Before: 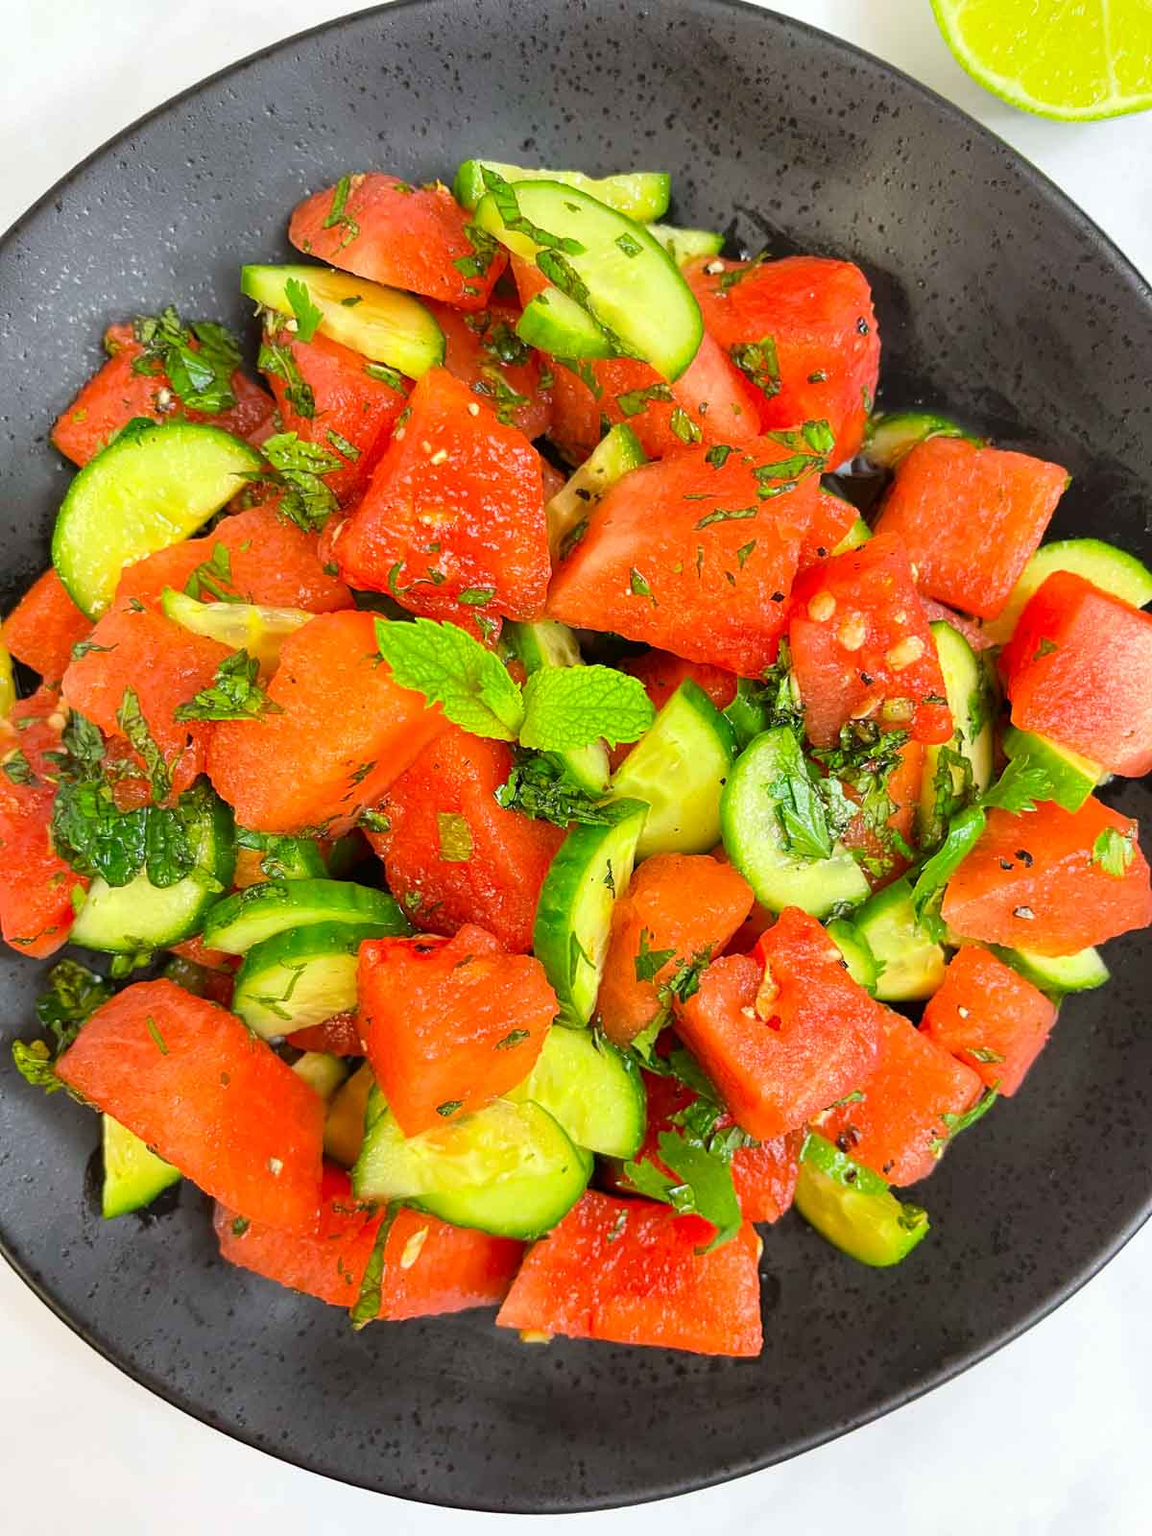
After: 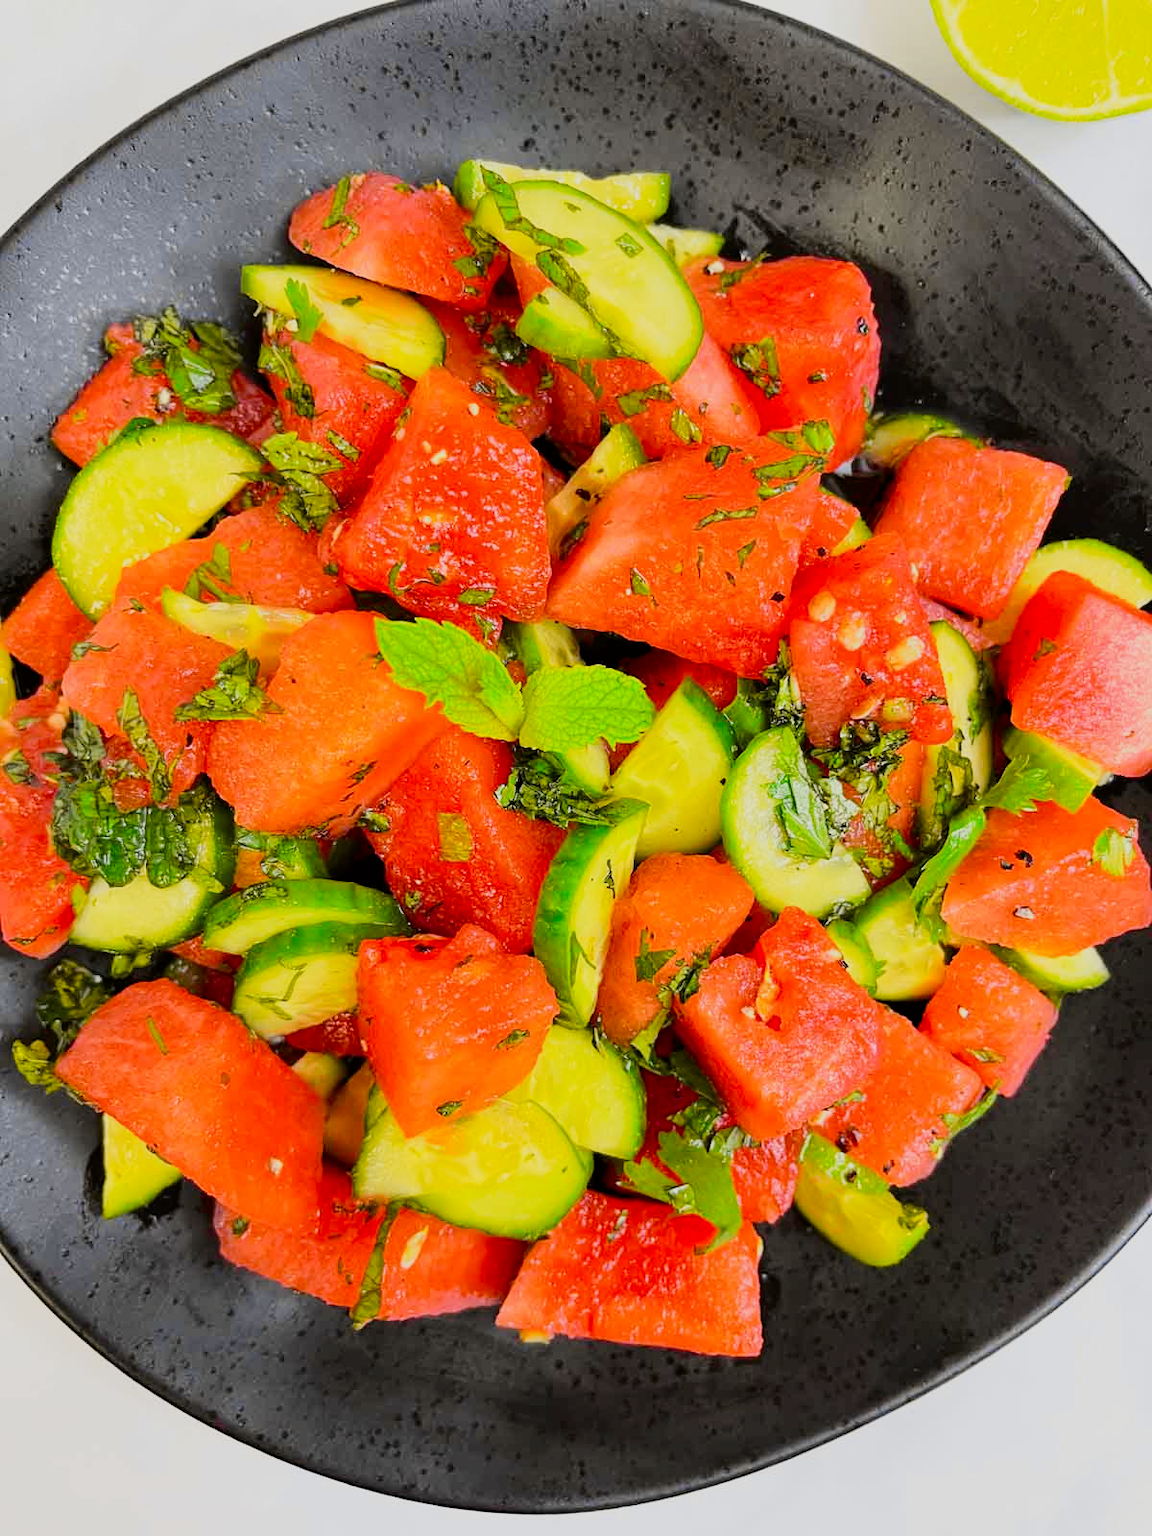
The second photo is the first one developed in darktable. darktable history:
tone curve: curves: ch0 [(0, 0) (0.087, 0.054) (0.281, 0.245) (0.506, 0.526) (0.8, 0.824) (0.994, 0.955)]; ch1 [(0, 0) (0.27, 0.195) (0.406, 0.435) (0.452, 0.474) (0.495, 0.5) (0.514, 0.508) (0.537, 0.556) (0.654, 0.689) (1, 1)]; ch2 [(0, 0) (0.269, 0.299) (0.459, 0.441) (0.498, 0.499) (0.523, 0.52) (0.551, 0.549) (0.633, 0.625) (0.659, 0.681) (0.718, 0.764) (1, 1)], color space Lab, independent channels, preserve colors none
filmic rgb: black relative exposure -8 EV, white relative exposure 3.96 EV, hardness 4.18, contrast 1
